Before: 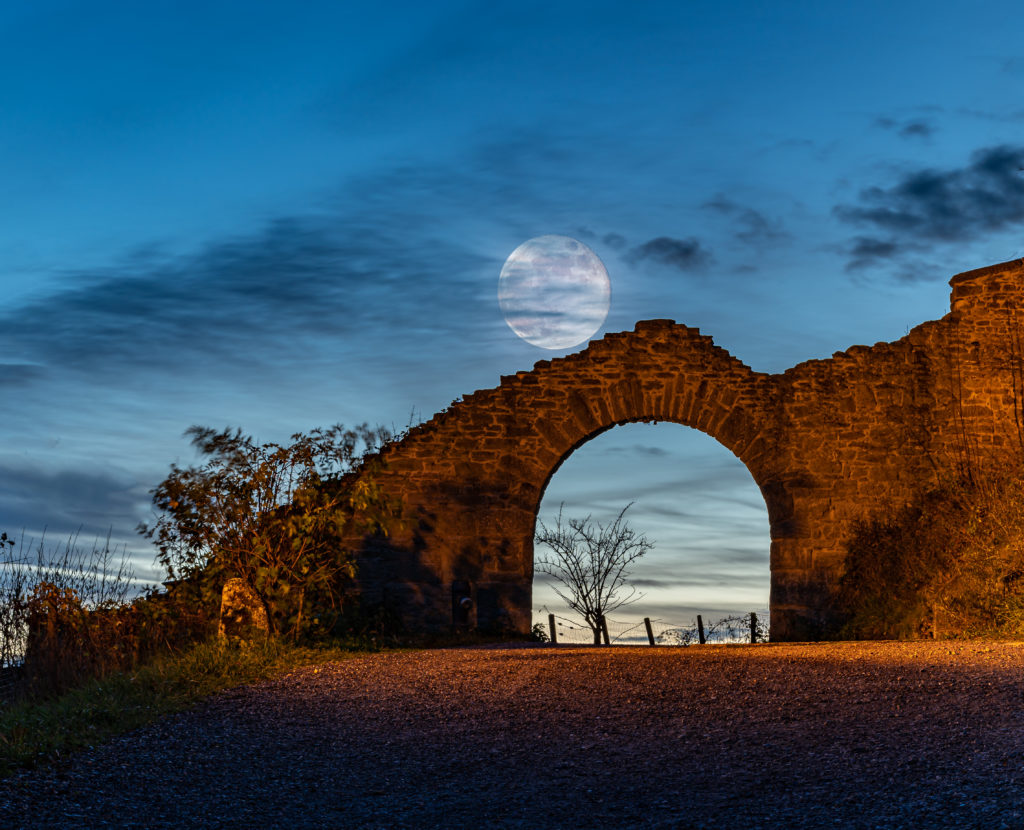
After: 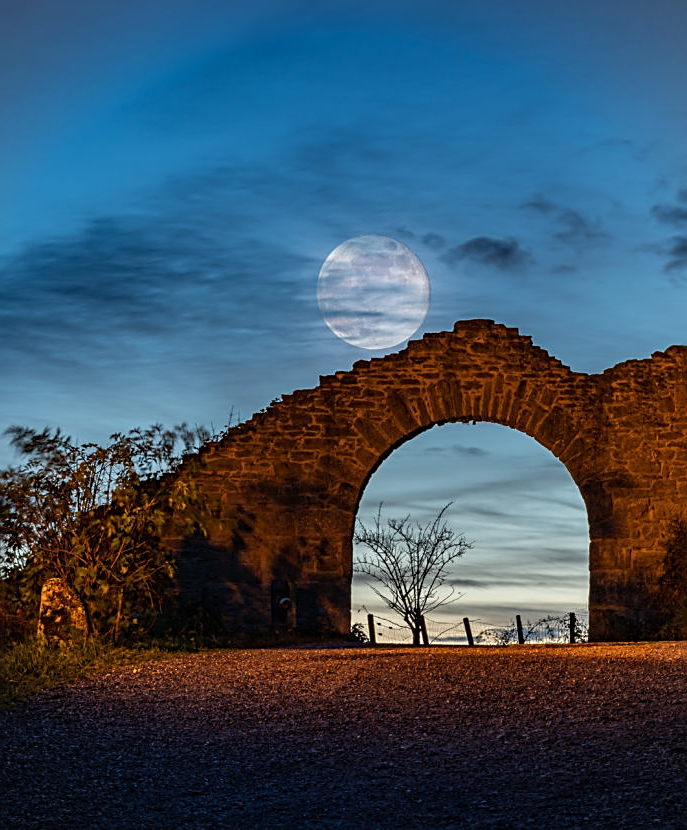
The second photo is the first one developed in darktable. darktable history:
crop and rotate: left 17.689%, right 15.171%
sharpen: on, module defaults
vignetting: fall-off start 91.37%, unbound false
